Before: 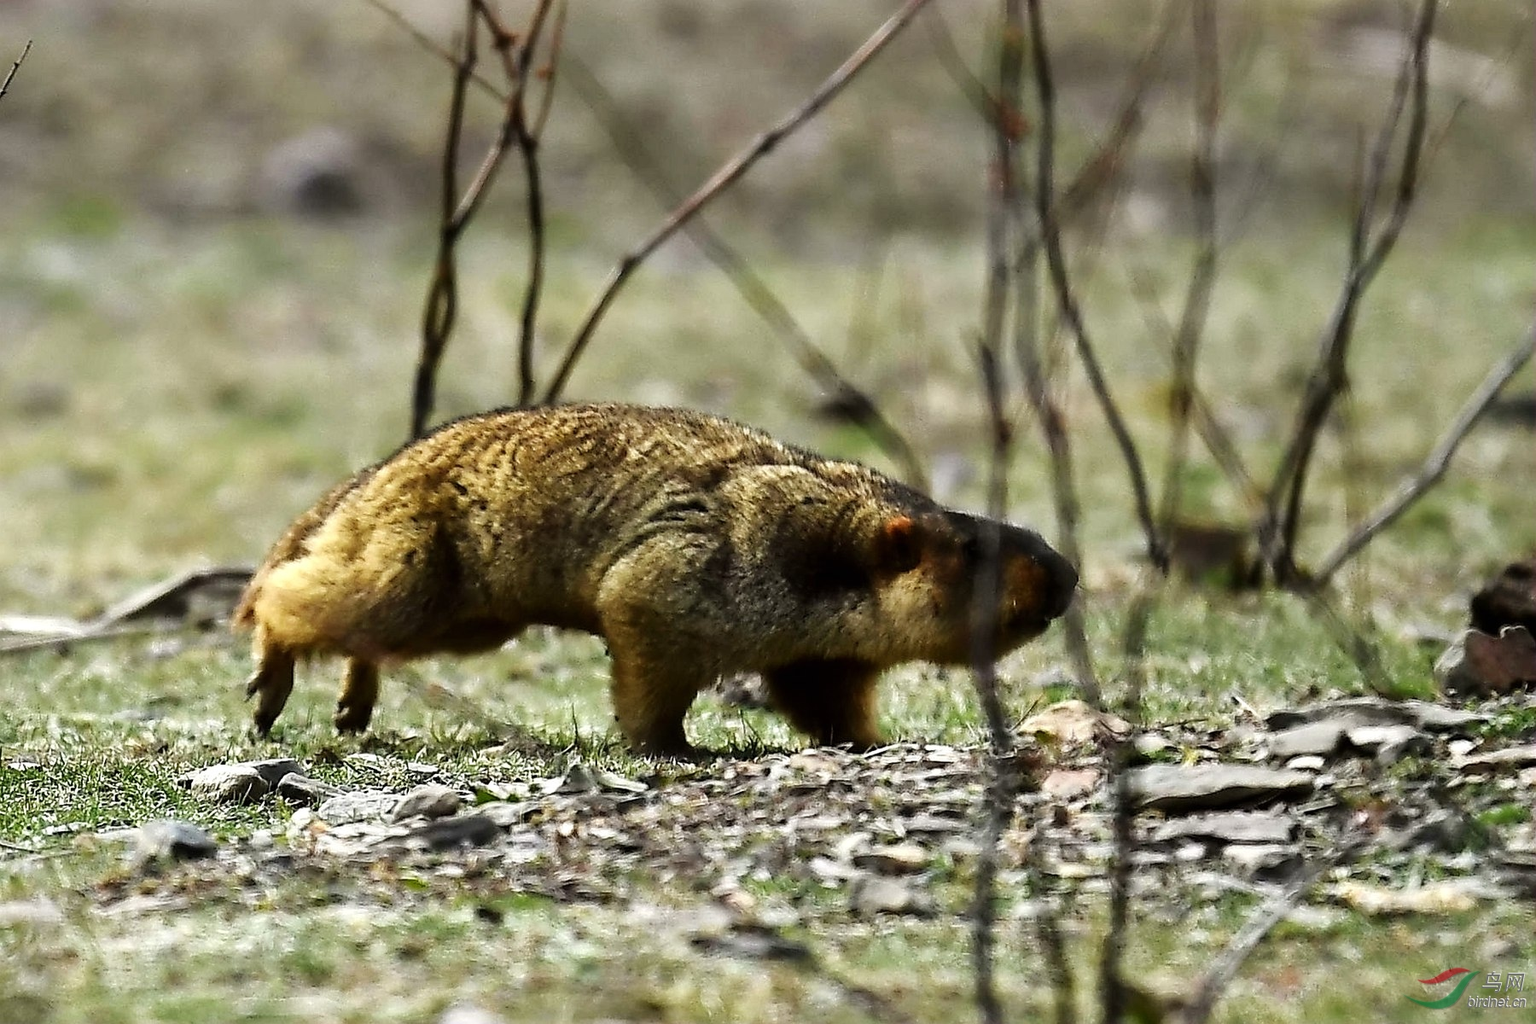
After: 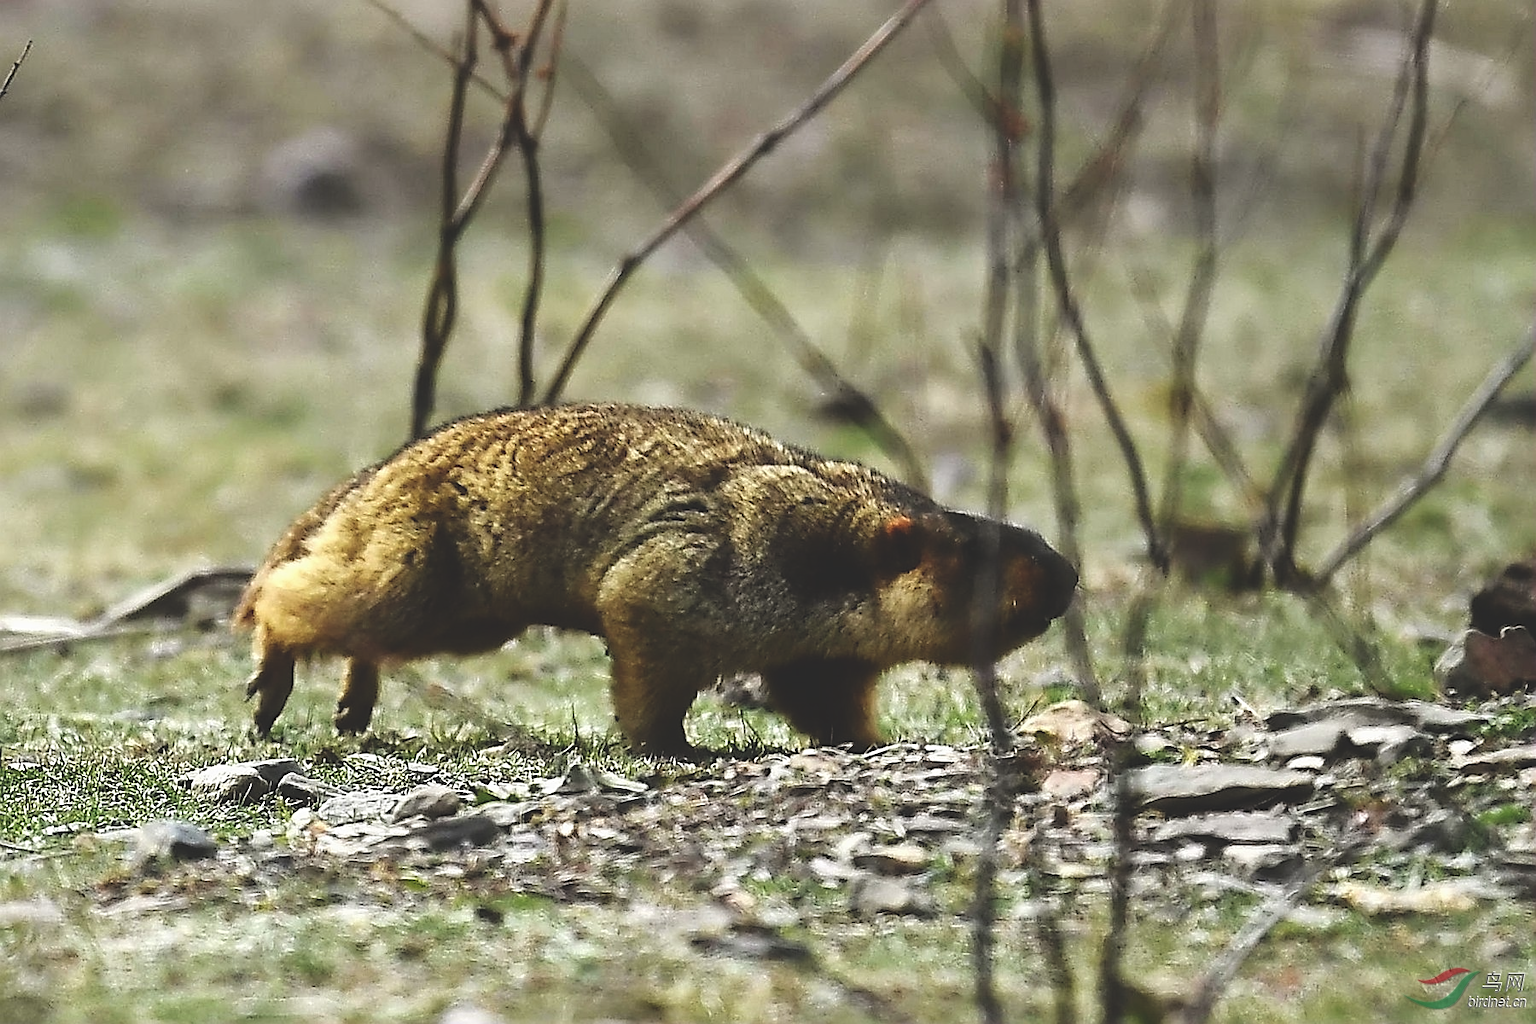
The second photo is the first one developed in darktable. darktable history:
sharpen: on, module defaults
exposure: black level correction -0.023, exposure -0.039 EV, compensate highlight preservation false
